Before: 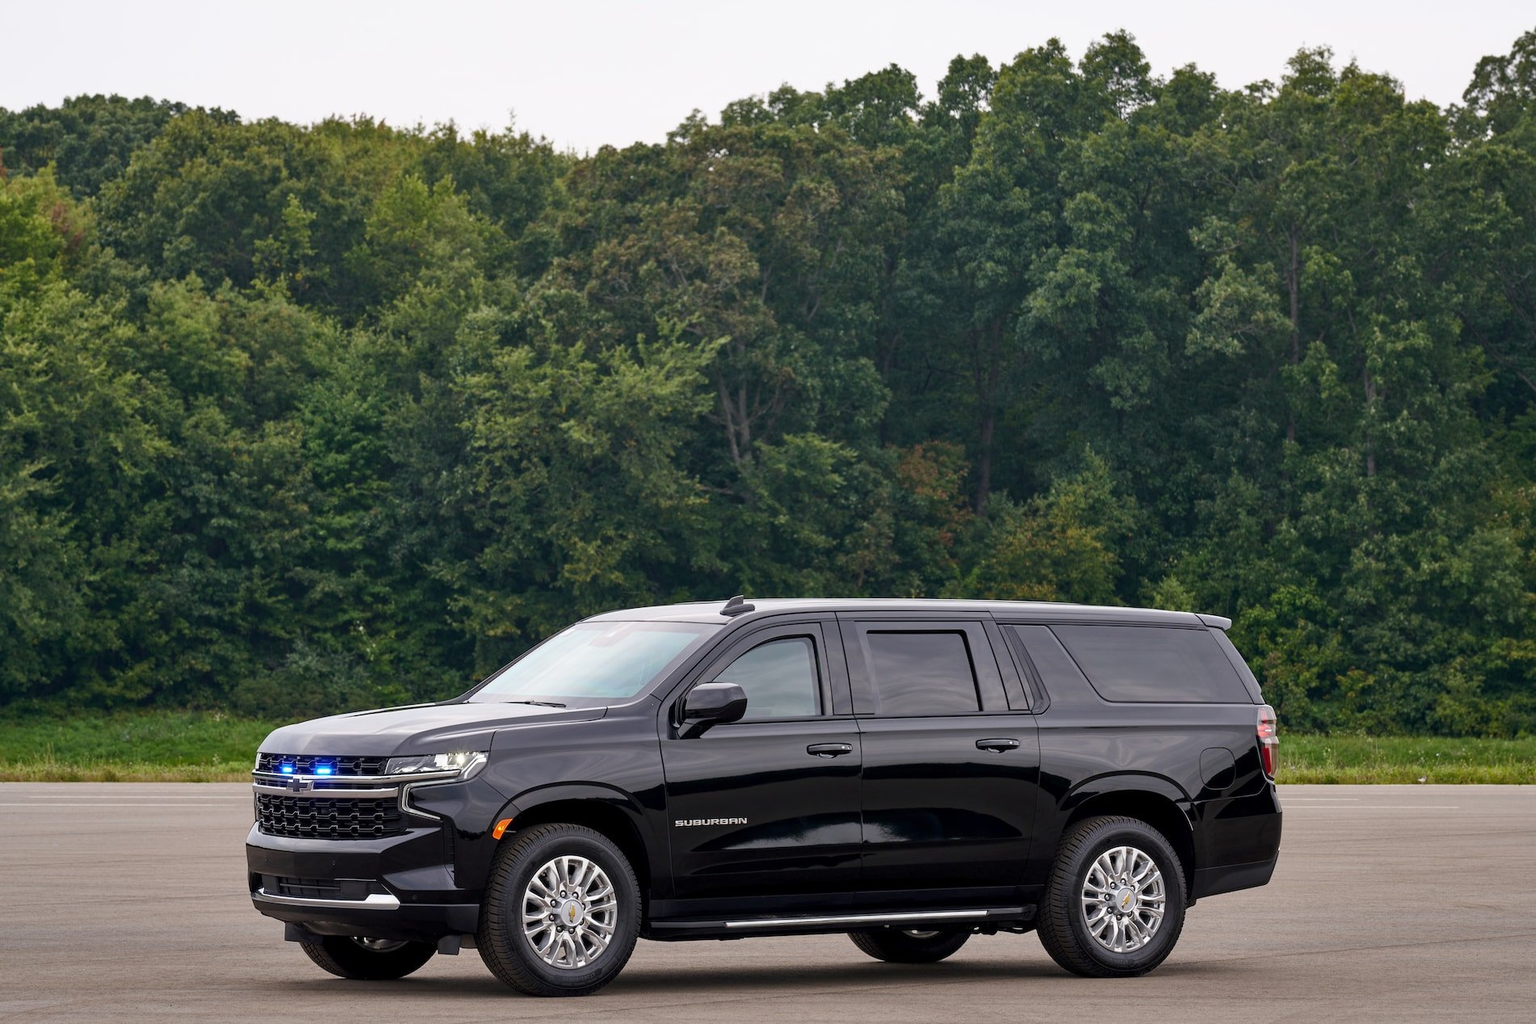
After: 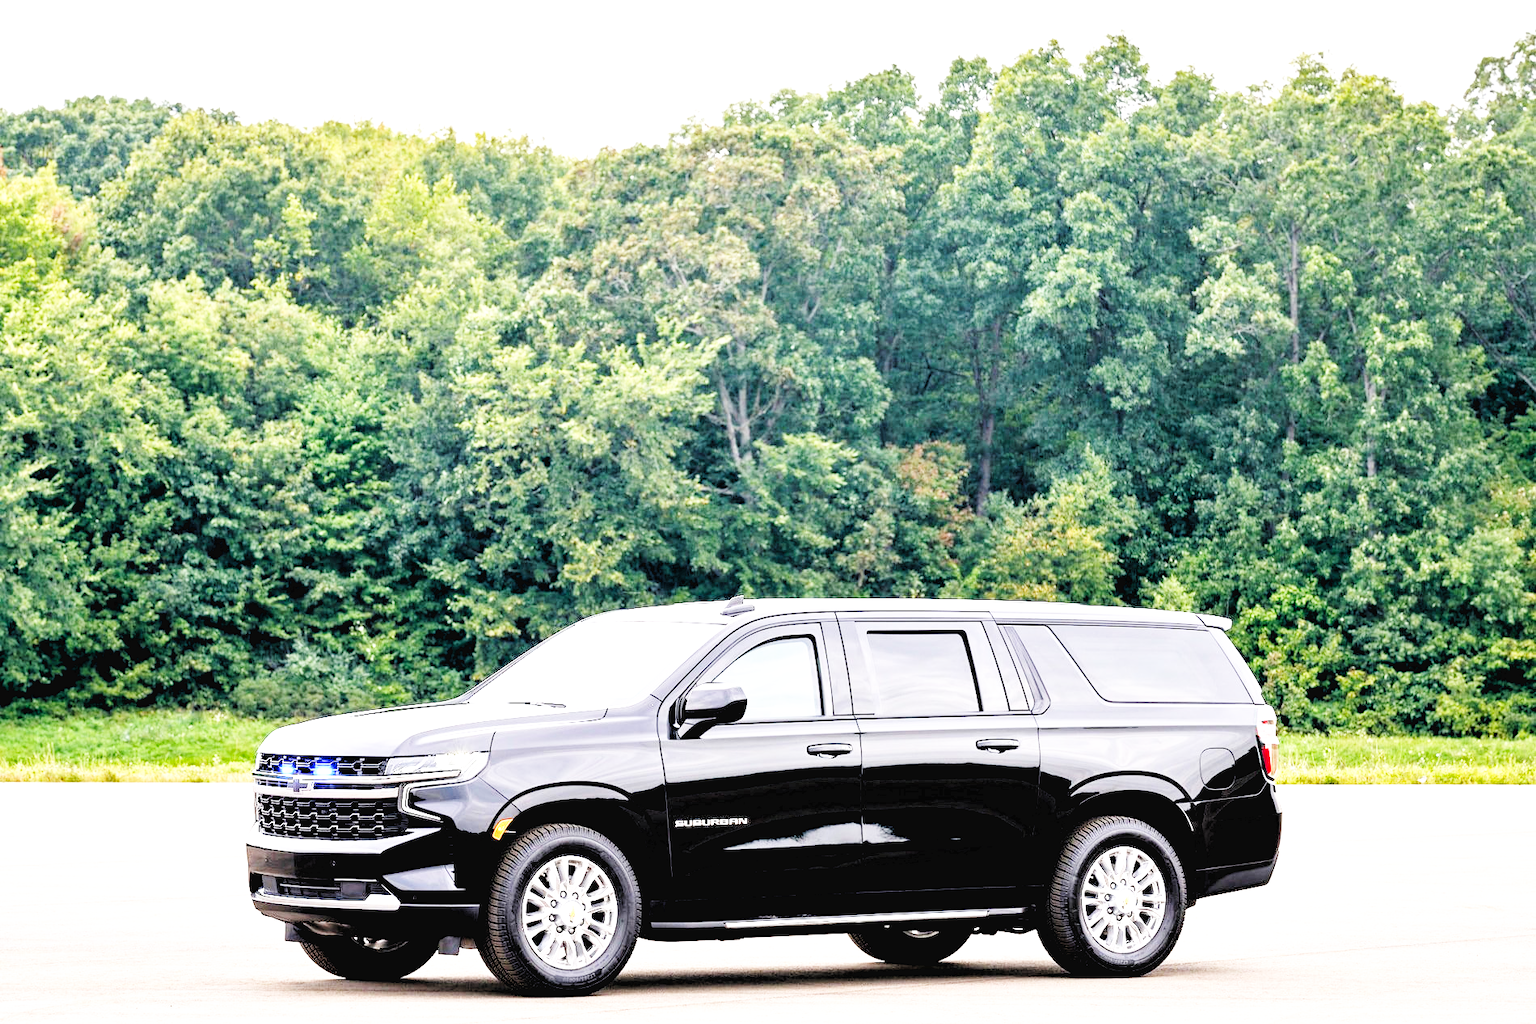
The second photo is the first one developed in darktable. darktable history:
rgb levels: levels [[0.029, 0.461, 0.922], [0, 0.5, 1], [0, 0.5, 1]]
base curve: curves: ch0 [(0, 0.003) (0.001, 0.002) (0.006, 0.004) (0.02, 0.022) (0.048, 0.086) (0.094, 0.234) (0.162, 0.431) (0.258, 0.629) (0.385, 0.8) (0.548, 0.918) (0.751, 0.988) (1, 1)], preserve colors none
exposure: black level correction 0, exposure 1.5 EV, compensate exposure bias true, compensate highlight preservation false
